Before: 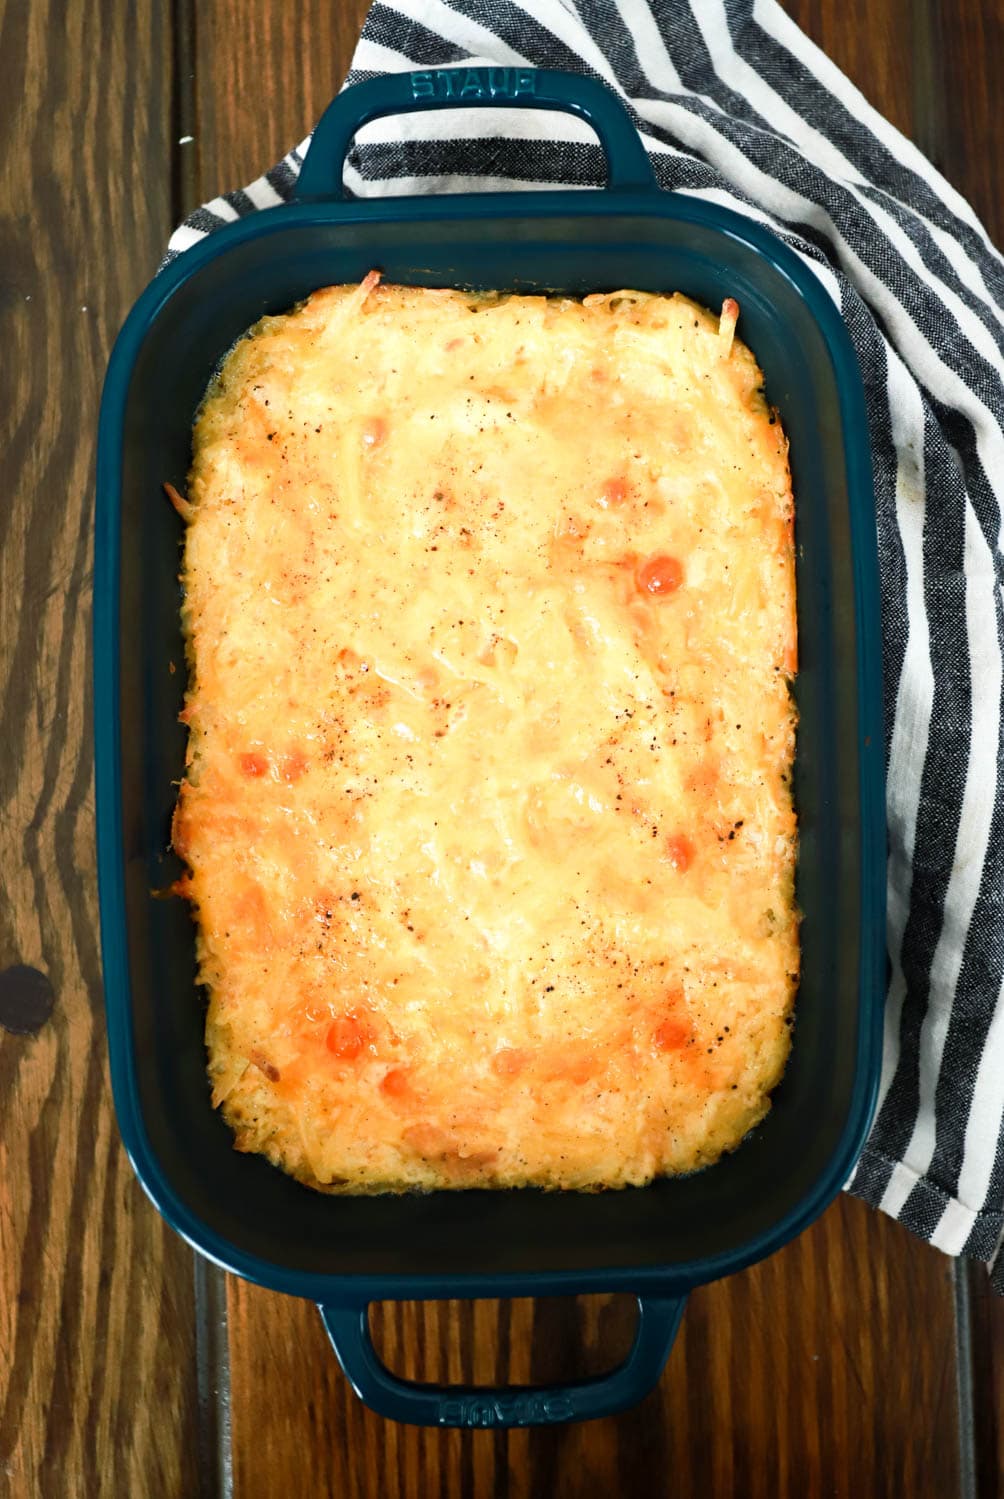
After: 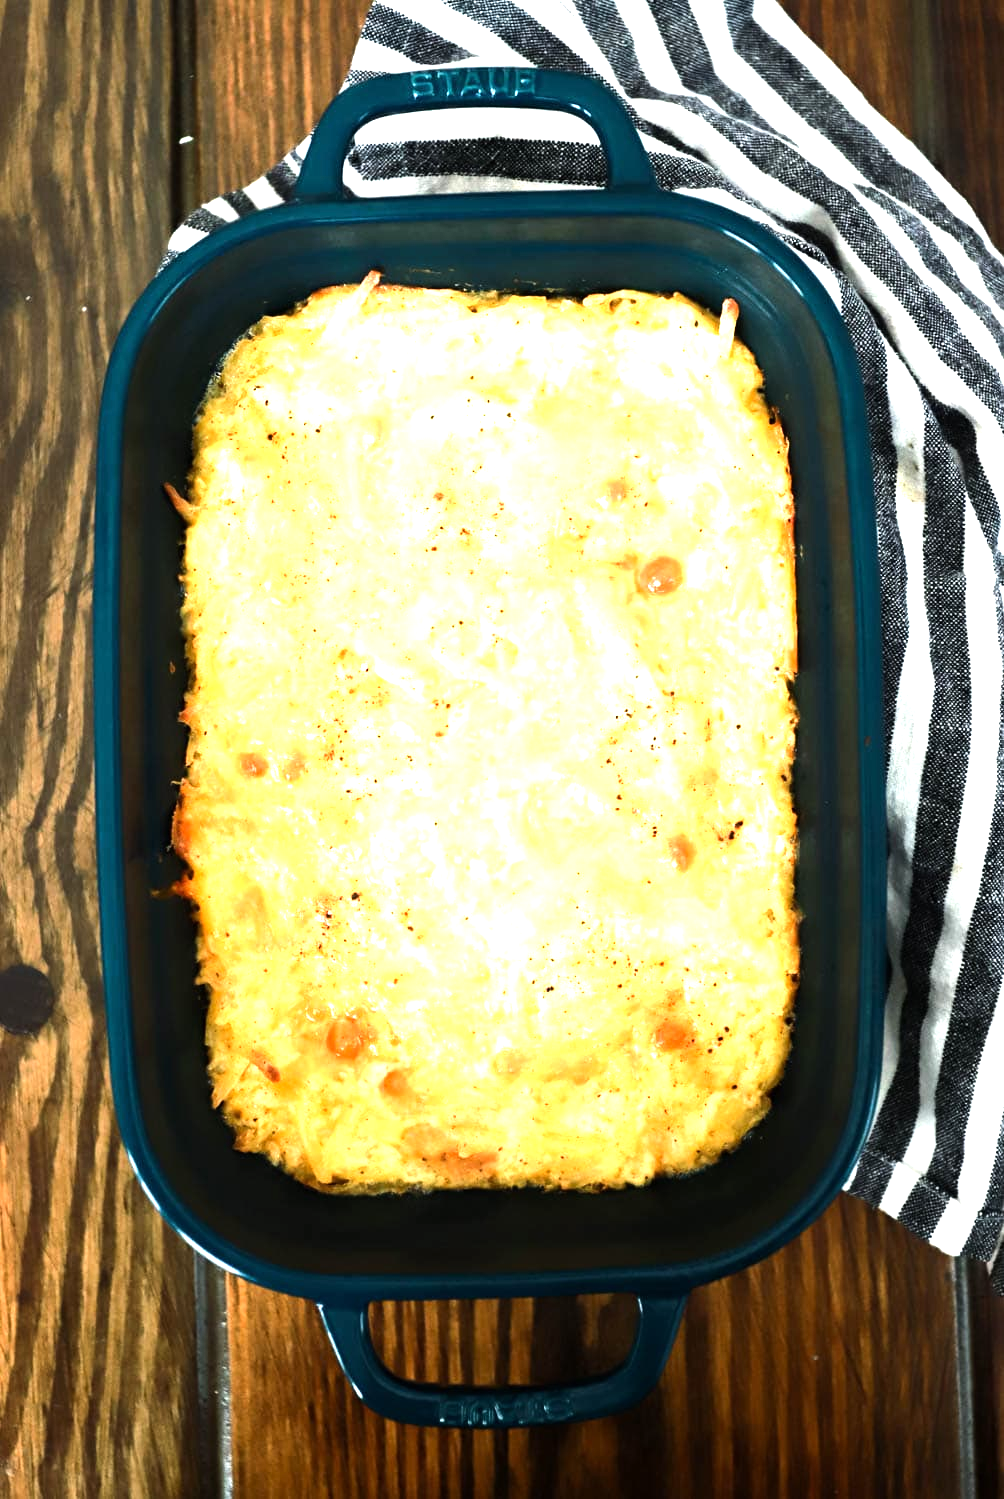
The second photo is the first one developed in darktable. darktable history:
exposure: exposure 0.661 EV, compensate highlight preservation false
tone equalizer: -8 EV -0.75 EV, -7 EV -0.7 EV, -6 EV -0.6 EV, -5 EV -0.4 EV, -3 EV 0.4 EV, -2 EV 0.6 EV, -1 EV 0.7 EV, +0 EV 0.75 EV, edges refinement/feathering 500, mask exposure compensation -1.57 EV, preserve details no
